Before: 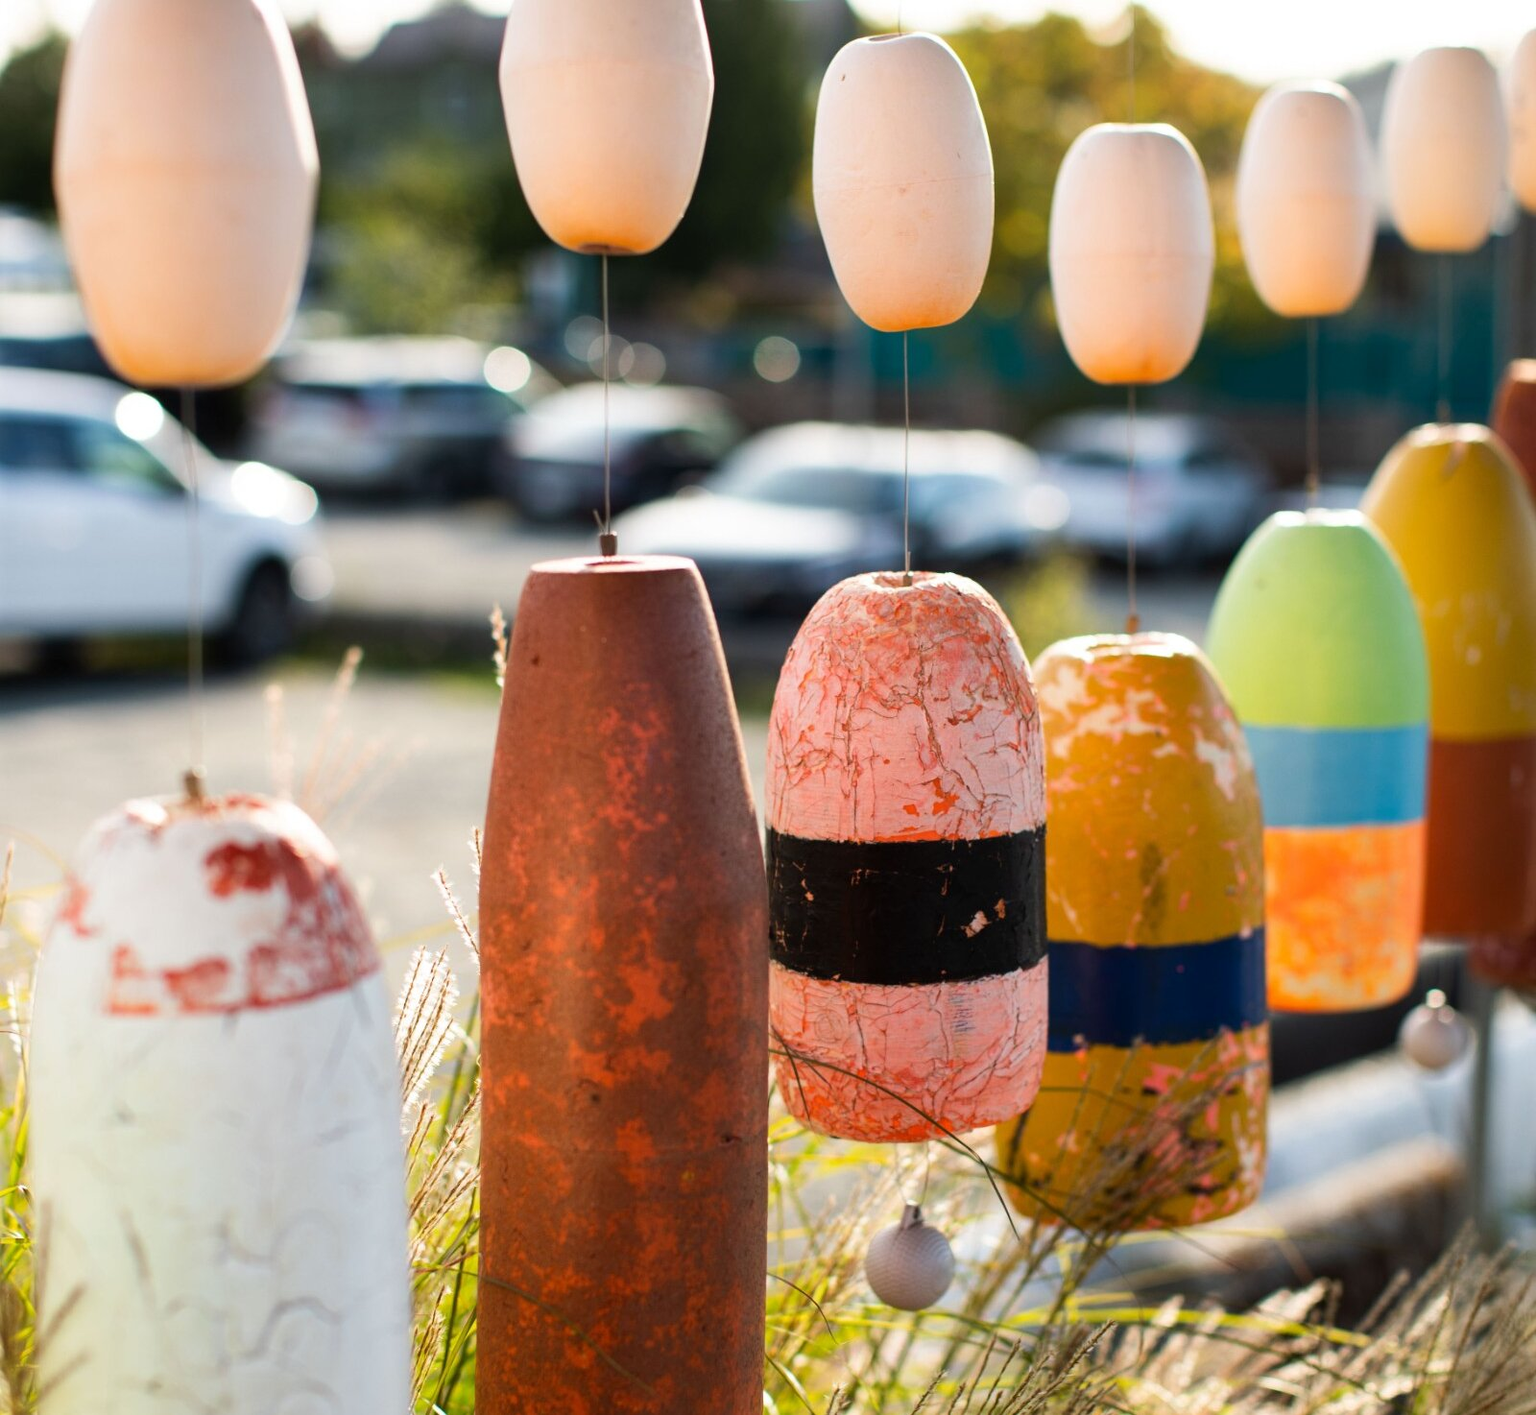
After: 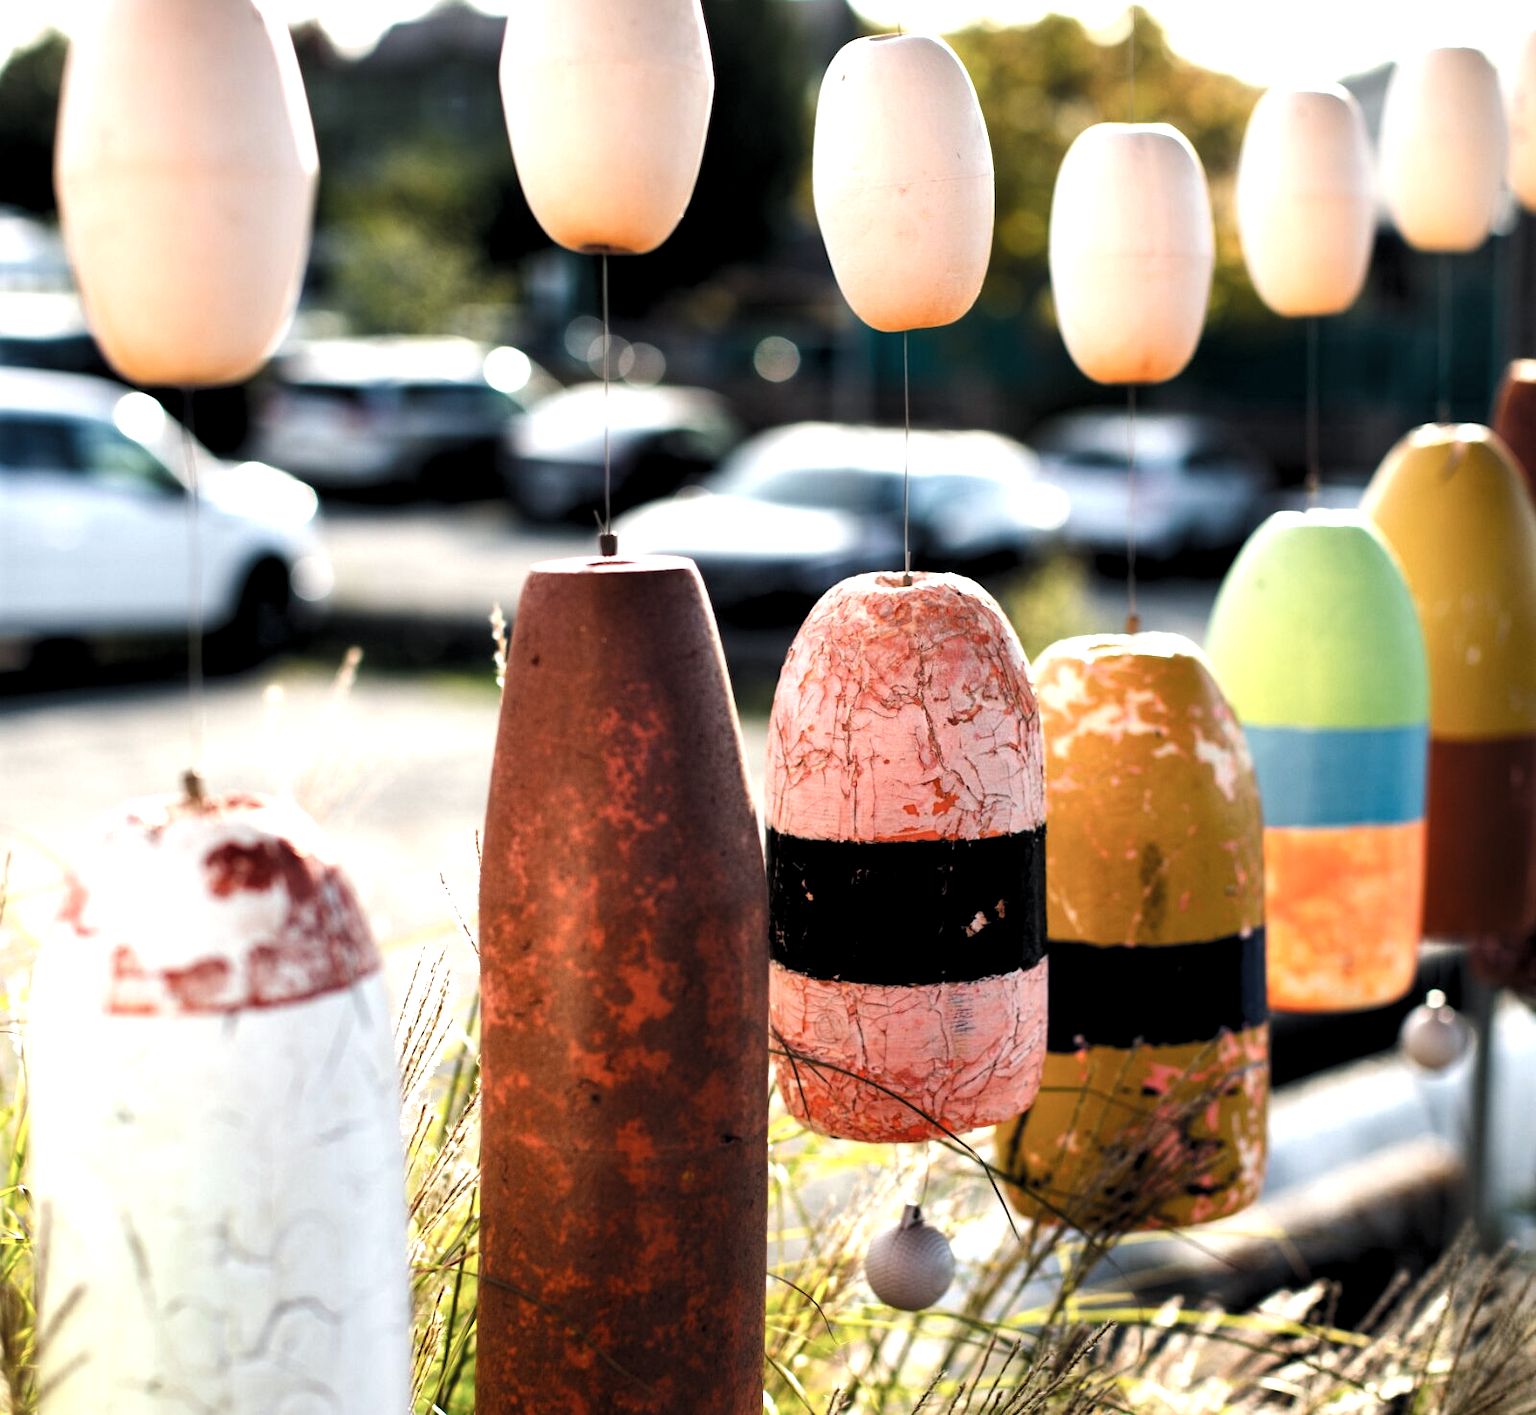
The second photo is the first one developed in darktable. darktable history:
exposure: black level correction -0.001, exposure 0.079 EV, compensate exposure bias true, compensate highlight preservation false
contrast equalizer: y [[0.439, 0.44, 0.442, 0.457, 0.493, 0.498], [0.5 ×6], [0.5 ×6], [0 ×6], [0 ×6]], mix -0.313
tone equalizer: edges refinement/feathering 500, mask exposure compensation -1.57 EV, preserve details no
color balance rgb: global offset › chroma 0.096%, global offset › hue 253.38°, linear chroma grading › global chroma -14.538%, perceptual saturation grading › global saturation 20%, perceptual saturation grading › highlights -25.825%, perceptual saturation grading › shadows 25.202%
levels: levels [0.129, 0.519, 0.867]
